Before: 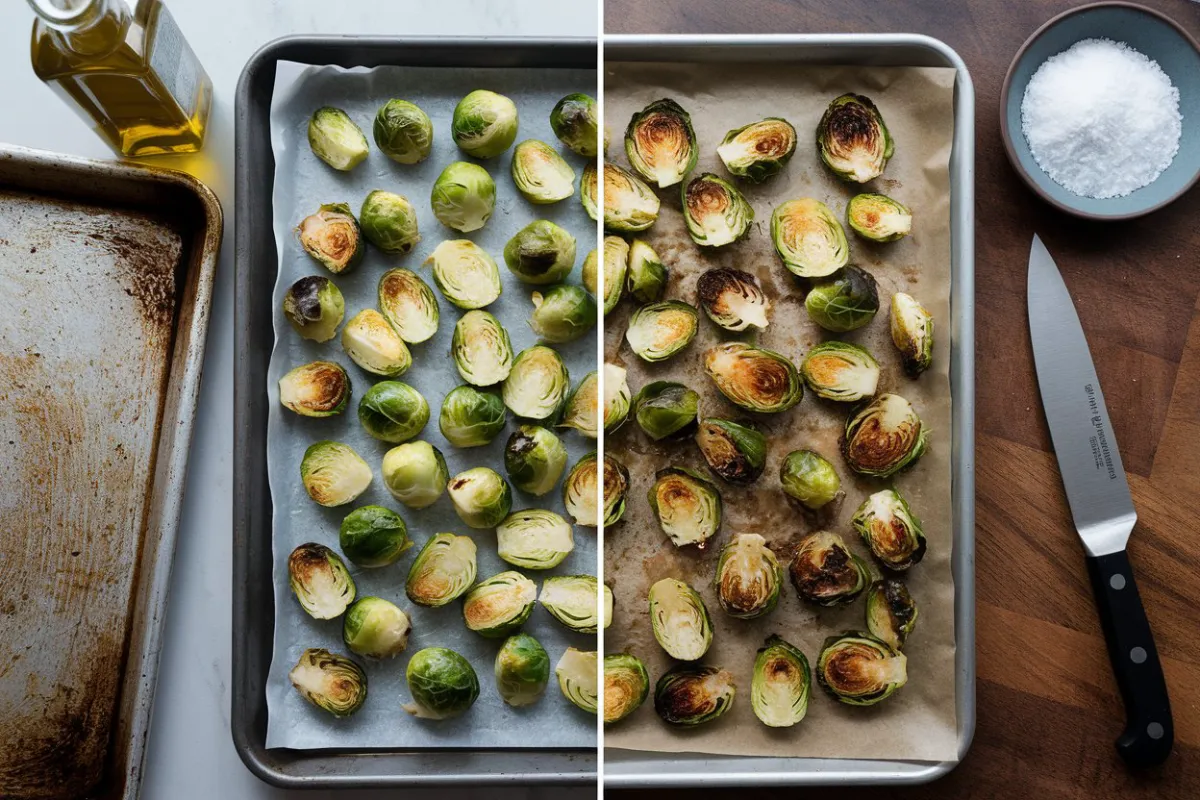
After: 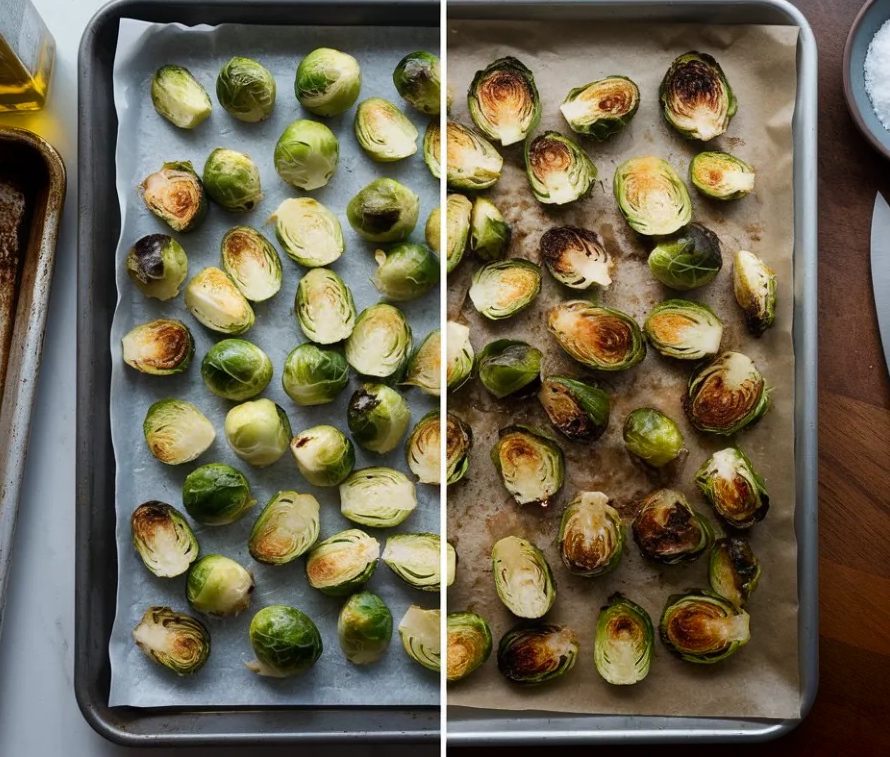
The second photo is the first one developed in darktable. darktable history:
crop and rotate: left 13.15%, top 5.251%, right 12.609%
shadows and highlights: shadows -88.03, highlights -35.45, shadows color adjustment 99.15%, highlights color adjustment 0%, soften with gaussian
